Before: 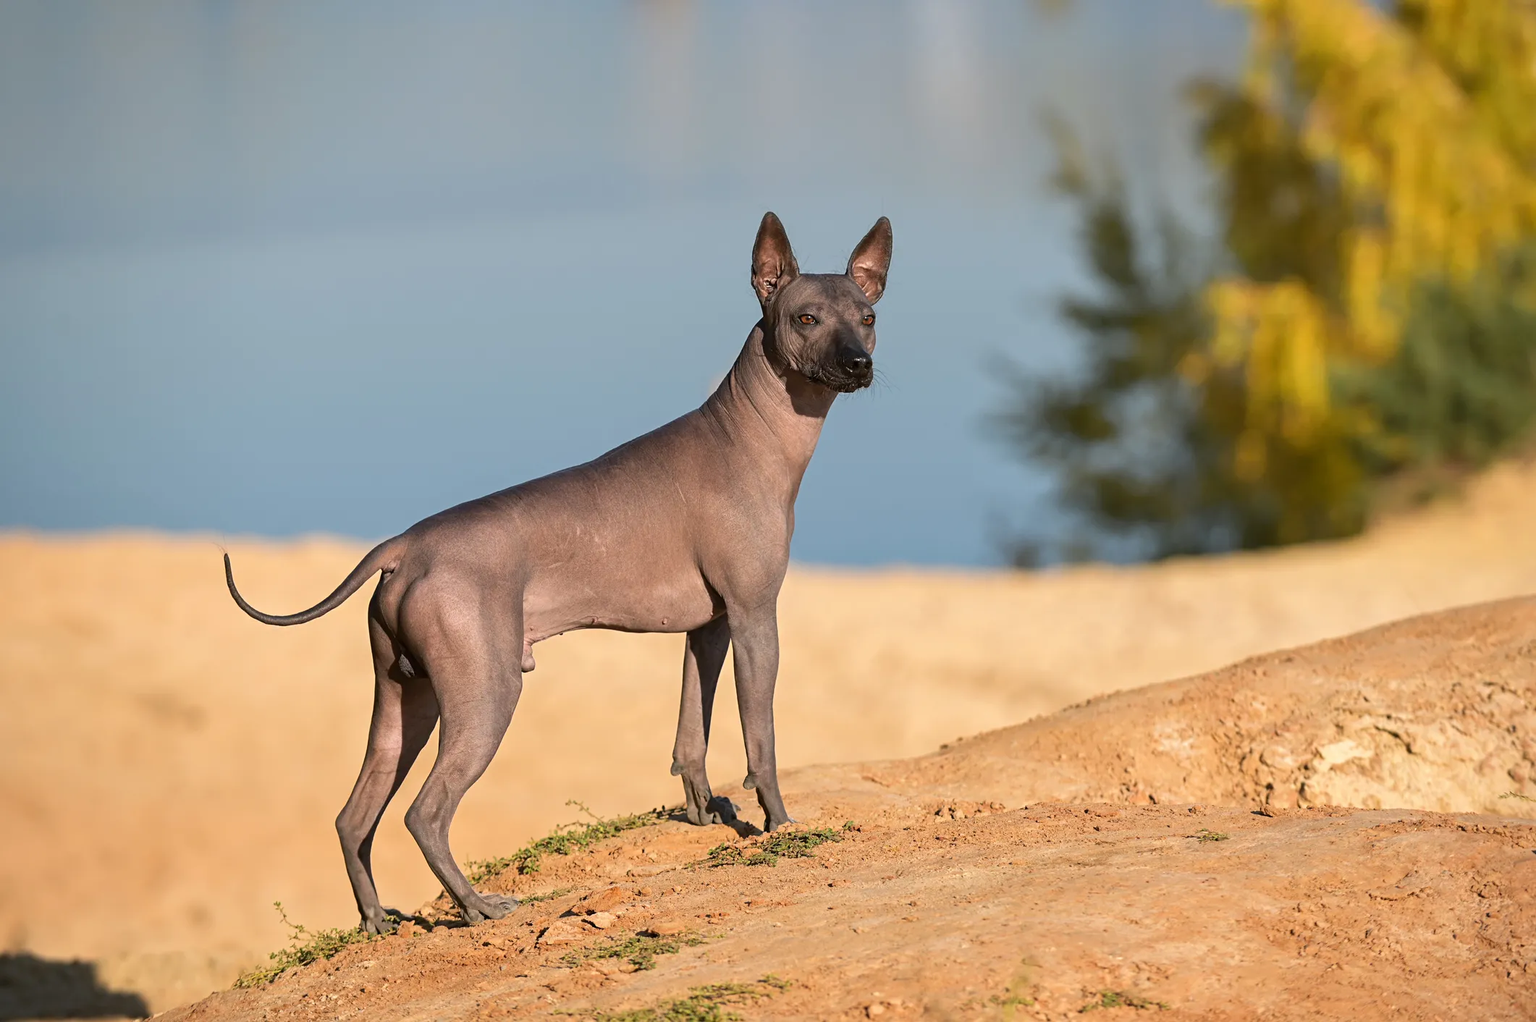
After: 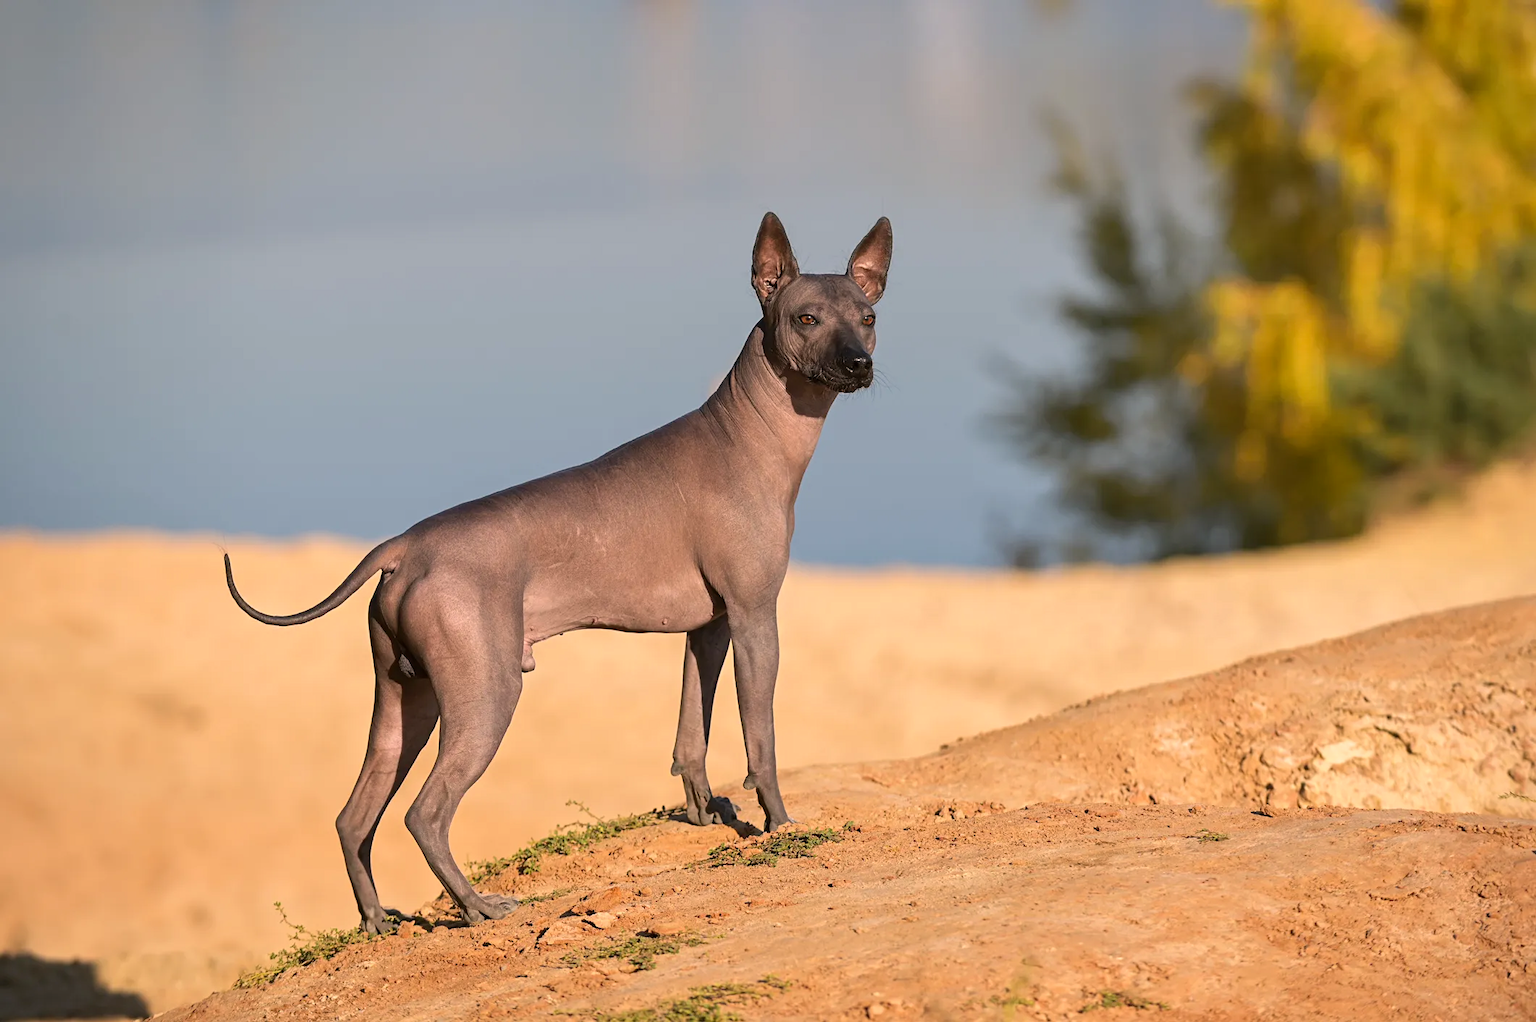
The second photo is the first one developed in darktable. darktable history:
color correction: highlights a* 5.79, highlights b* 4.88
